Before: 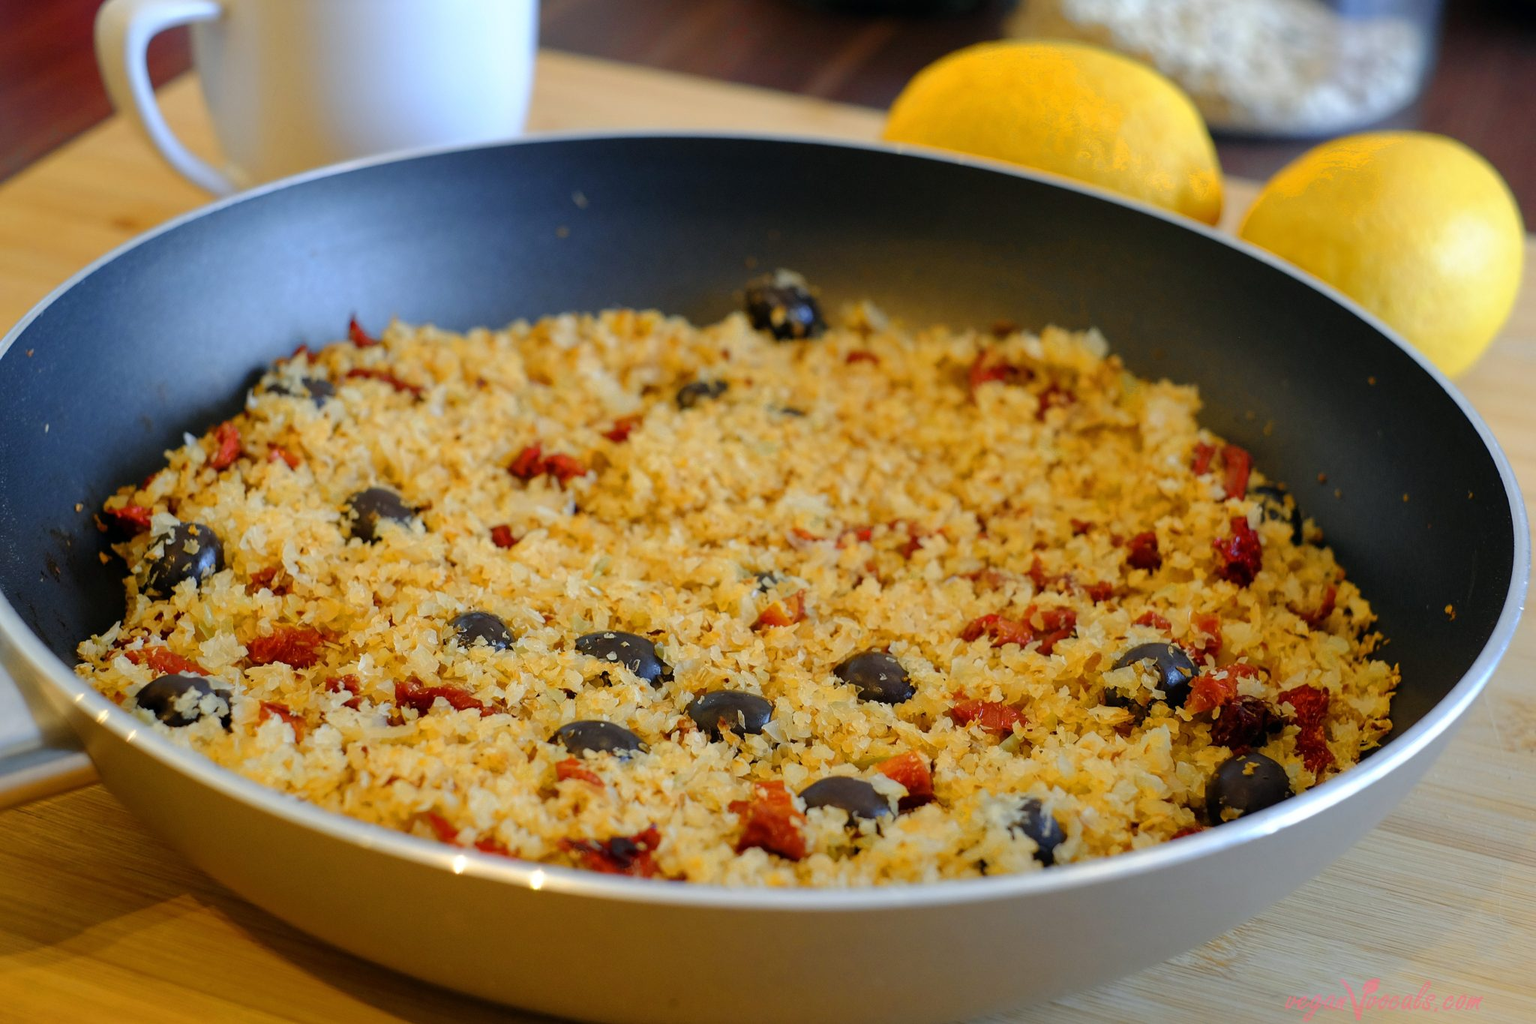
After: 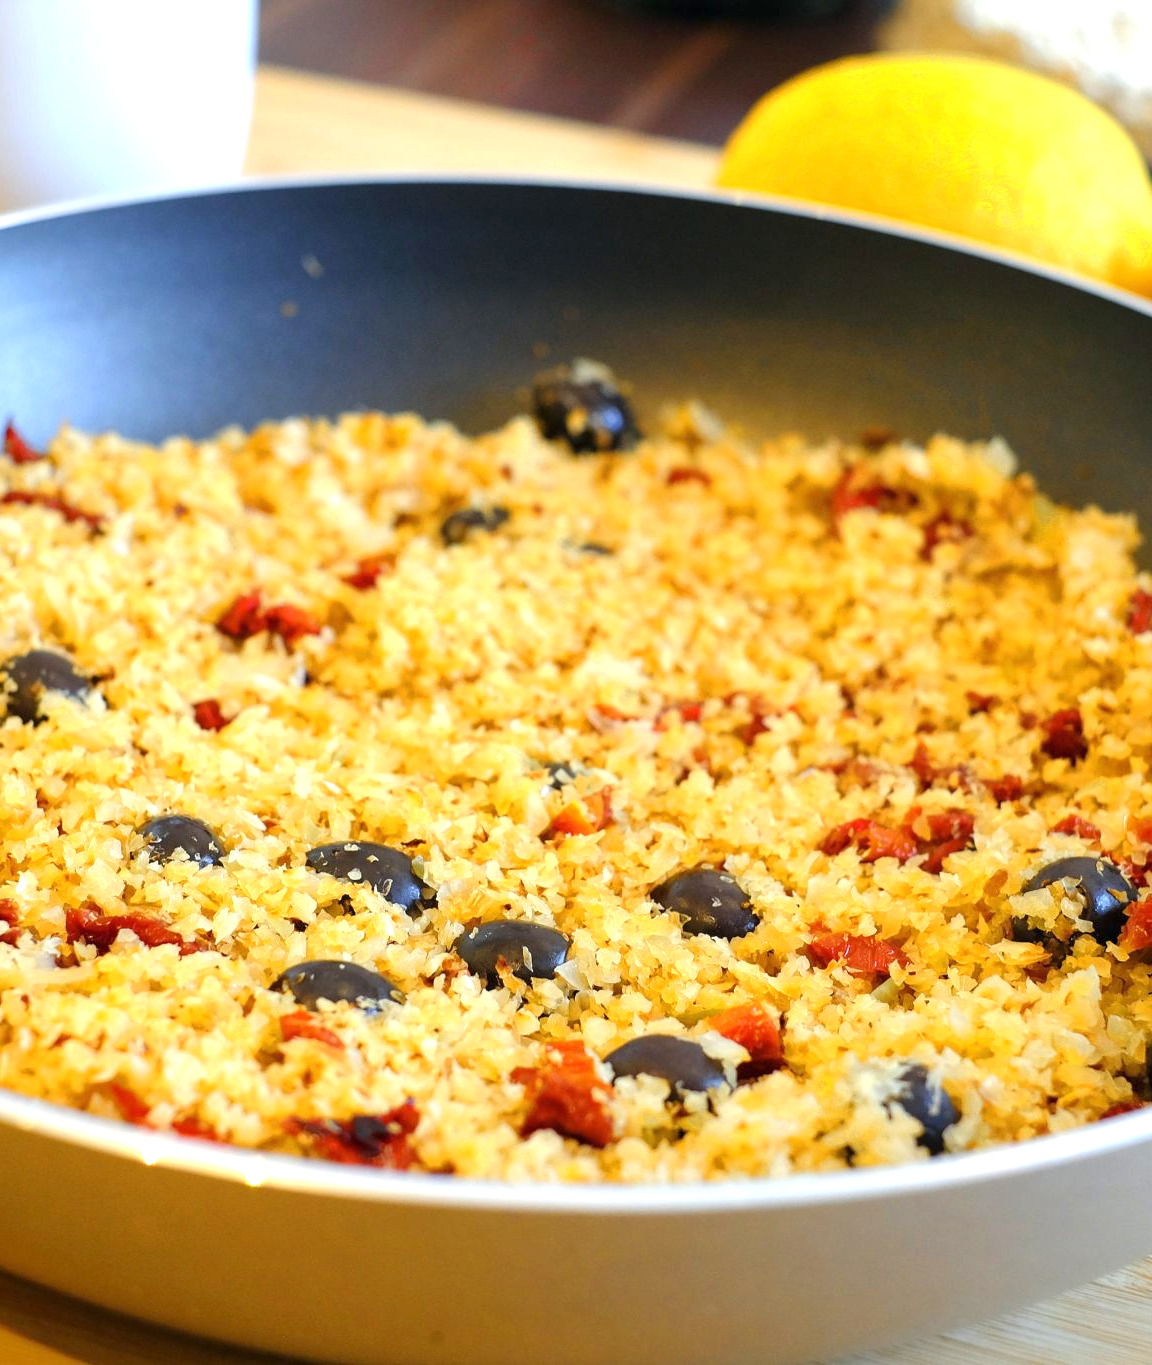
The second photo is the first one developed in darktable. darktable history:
crop and rotate: left 22.516%, right 21.234%
exposure: exposure 0.999 EV, compensate highlight preservation false
